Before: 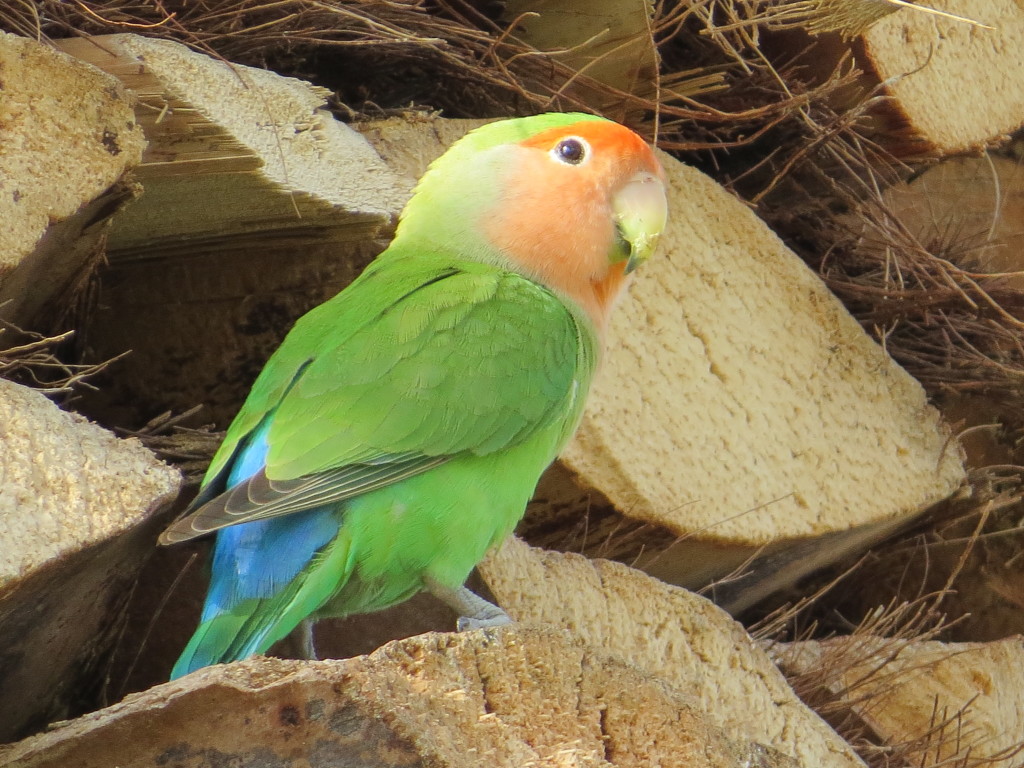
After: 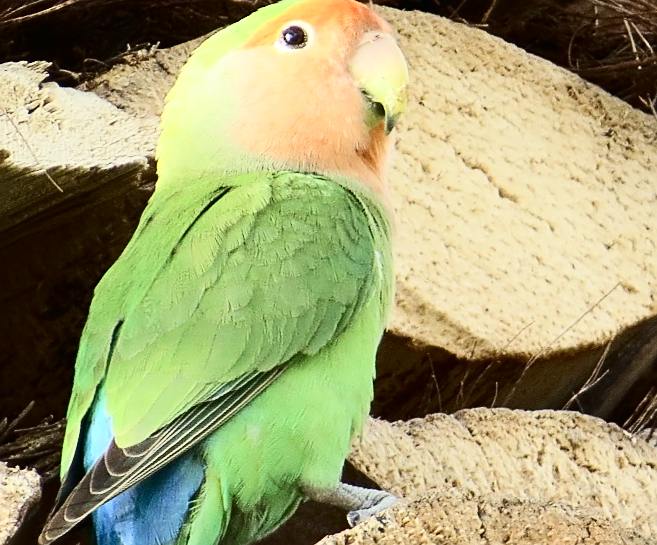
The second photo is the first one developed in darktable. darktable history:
sharpen: on, module defaults
contrast brightness saturation: contrast 0.5, saturation -0.1
crop and rotate: angle 19.9°, left 6.821%, right 3.68%, bottom 1.063%
